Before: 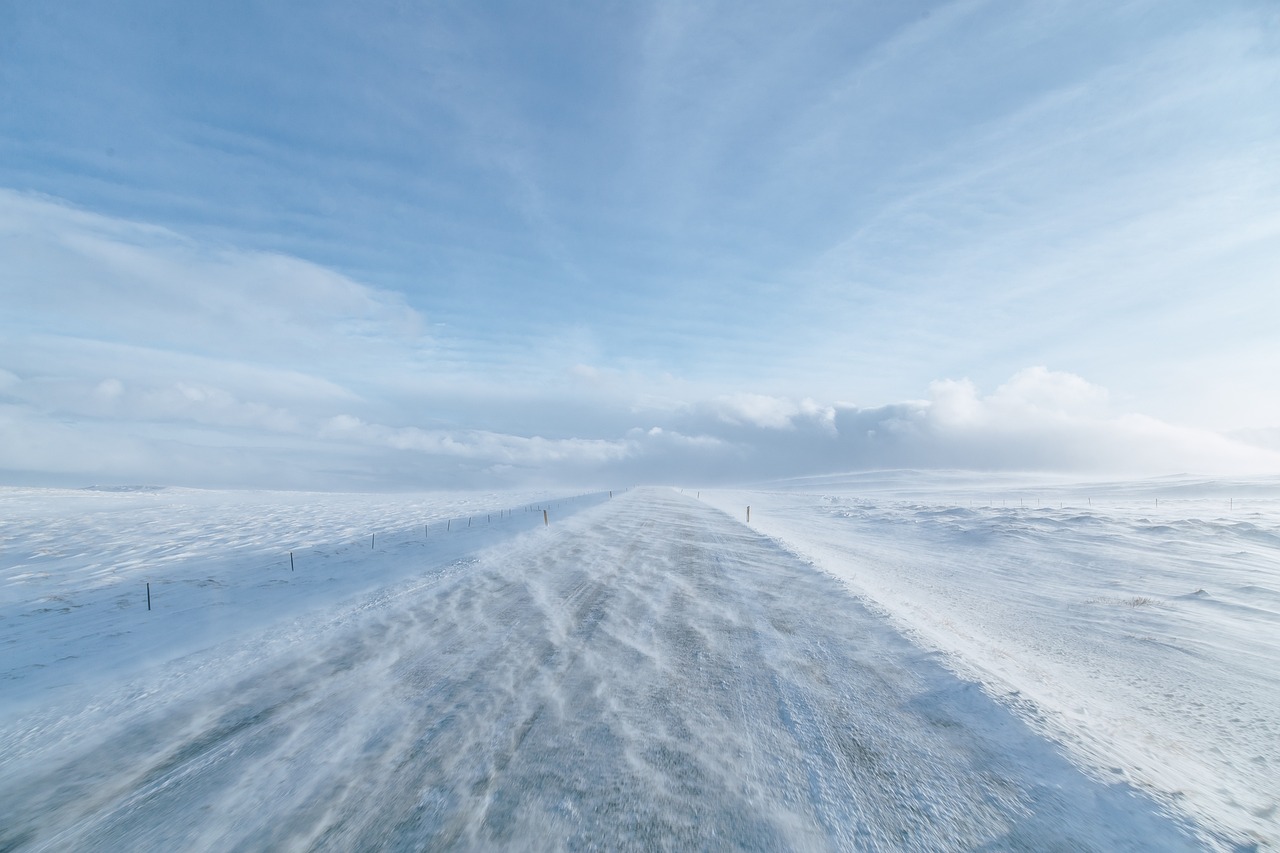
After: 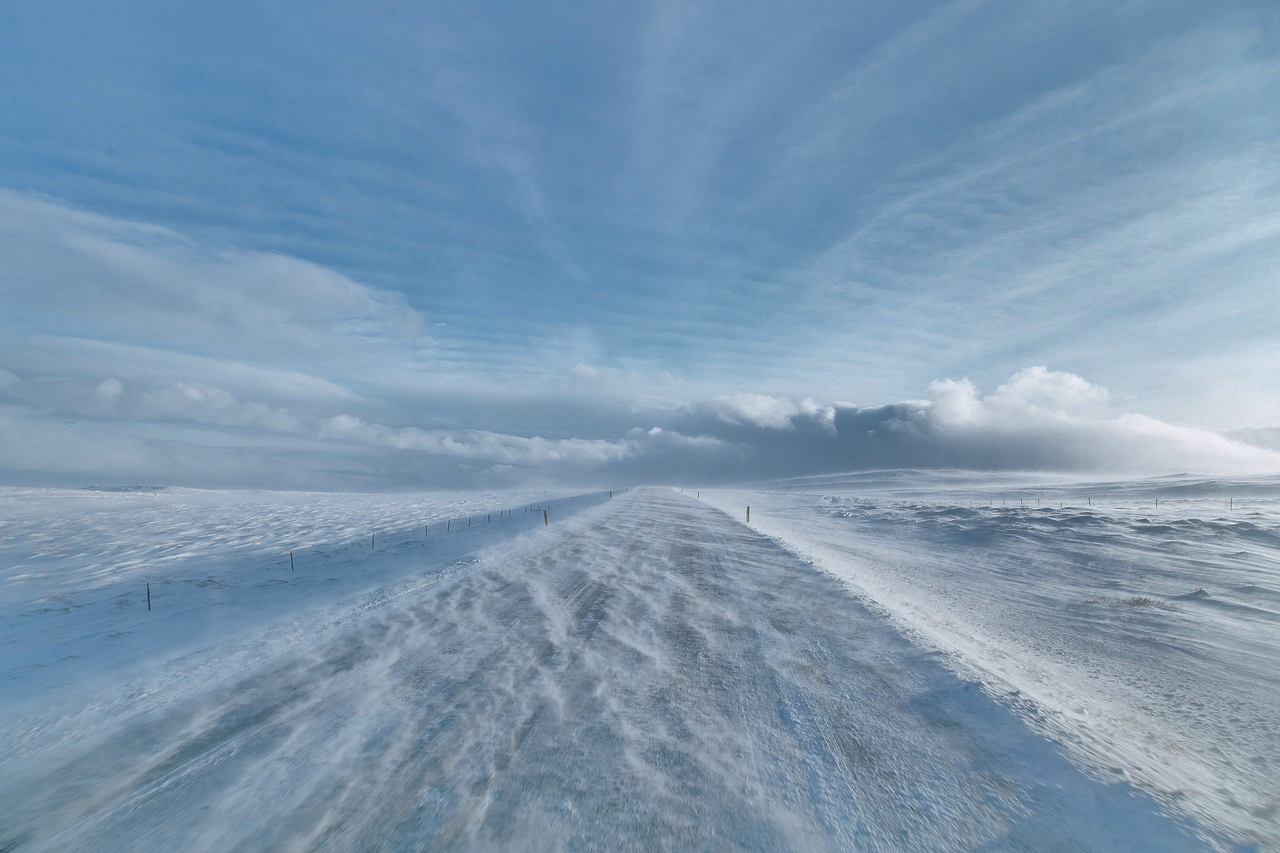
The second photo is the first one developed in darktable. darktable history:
levels: black 0.019%, white 99.89%, levels [0, 0.492, 0.984]
shadows and highlights: shadows -18.13, highlights -73.09
